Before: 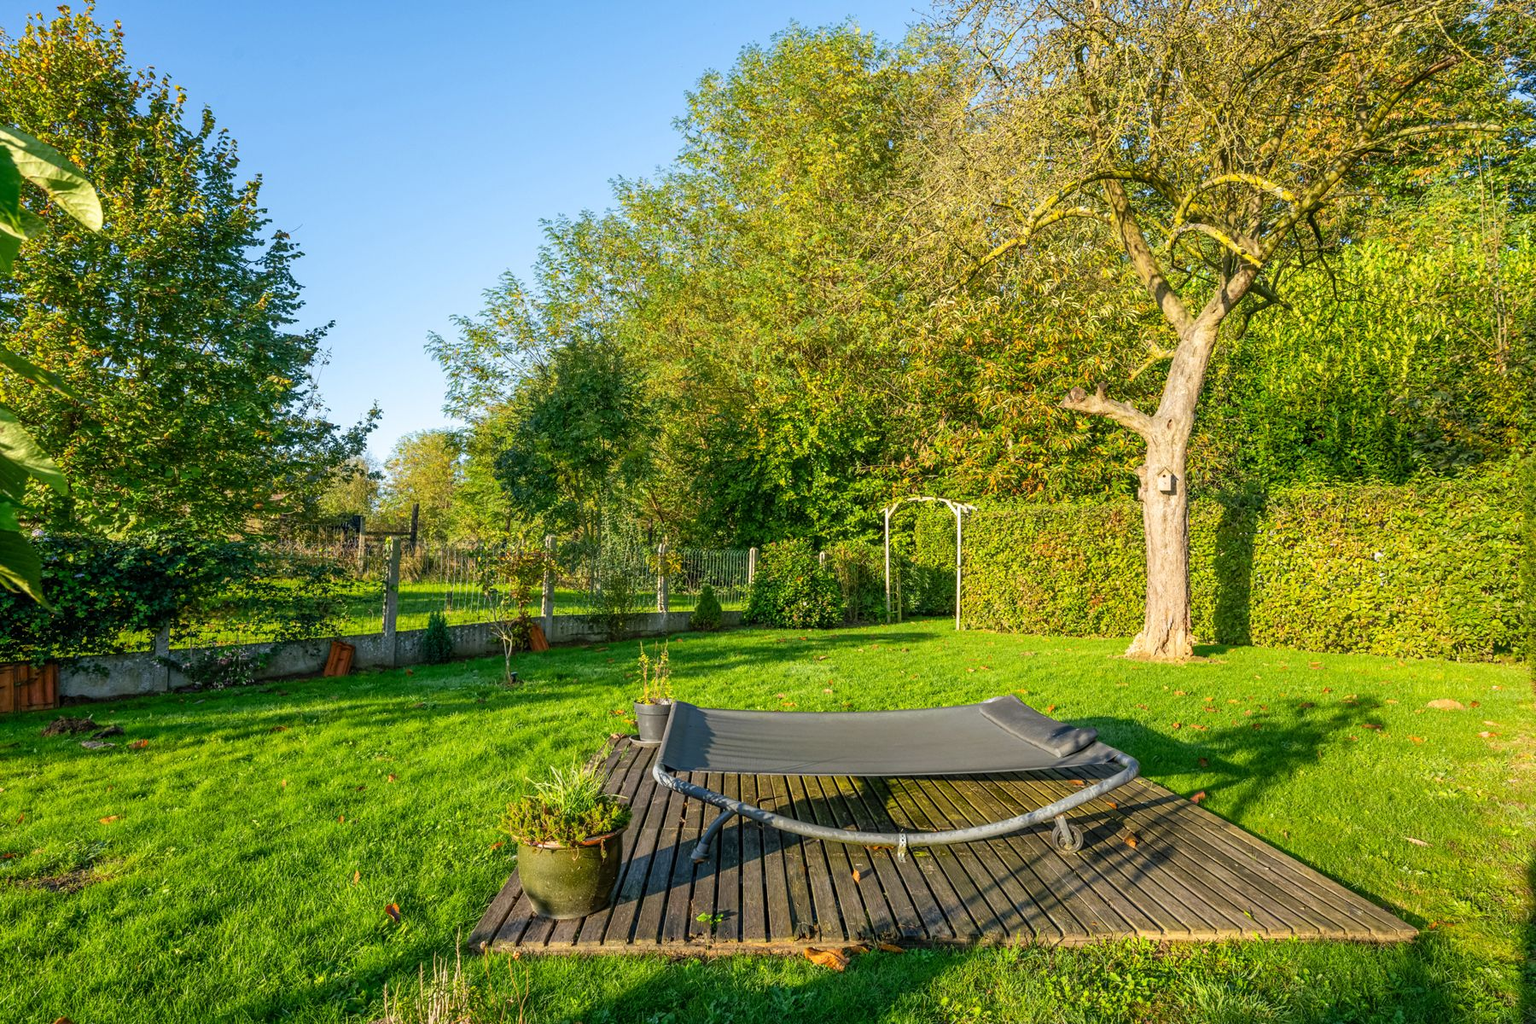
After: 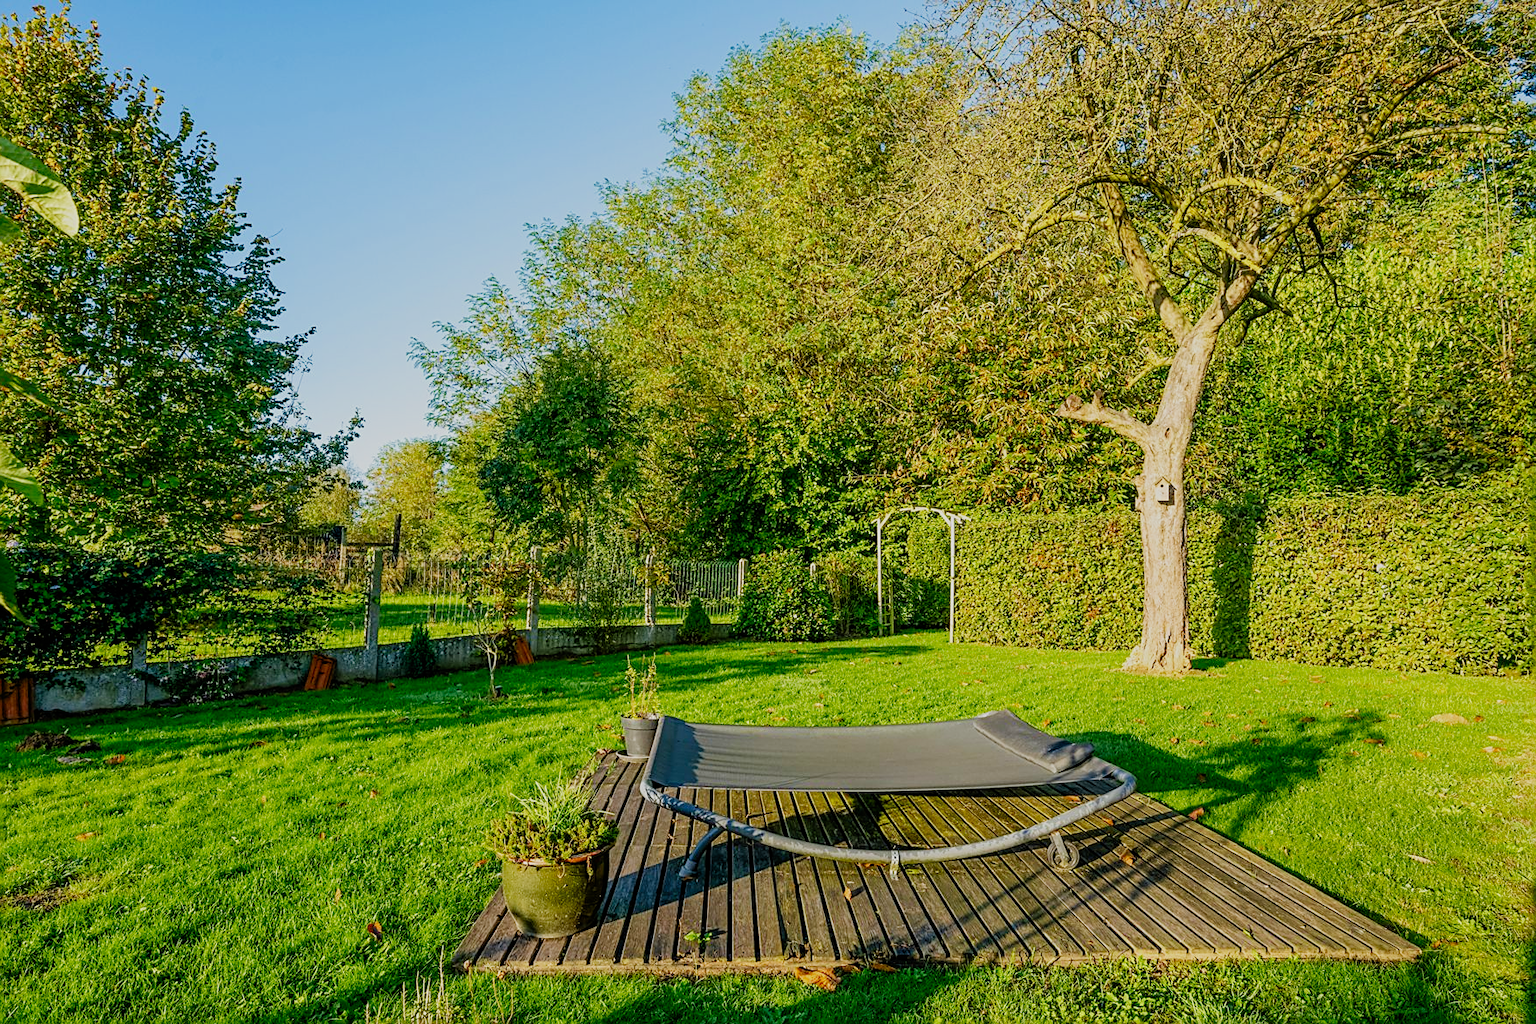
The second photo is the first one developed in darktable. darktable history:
crop: left 1.693%, right 0.285%, bottom 1.967%
filmic rgb: black relative exposure -7.65 EV, white relative exposure 4.56 EV, hardness 3.61, add noise in highlights 0, preserve chrominance no, color science v3 (2019), use custom middle-gray values true, iterations of high-quality reconstruction 0, contrast in highlights soft
contrast brightness saturation: saturation 0.182
velvia: on, module defaults
sharpen: on, module defaults
